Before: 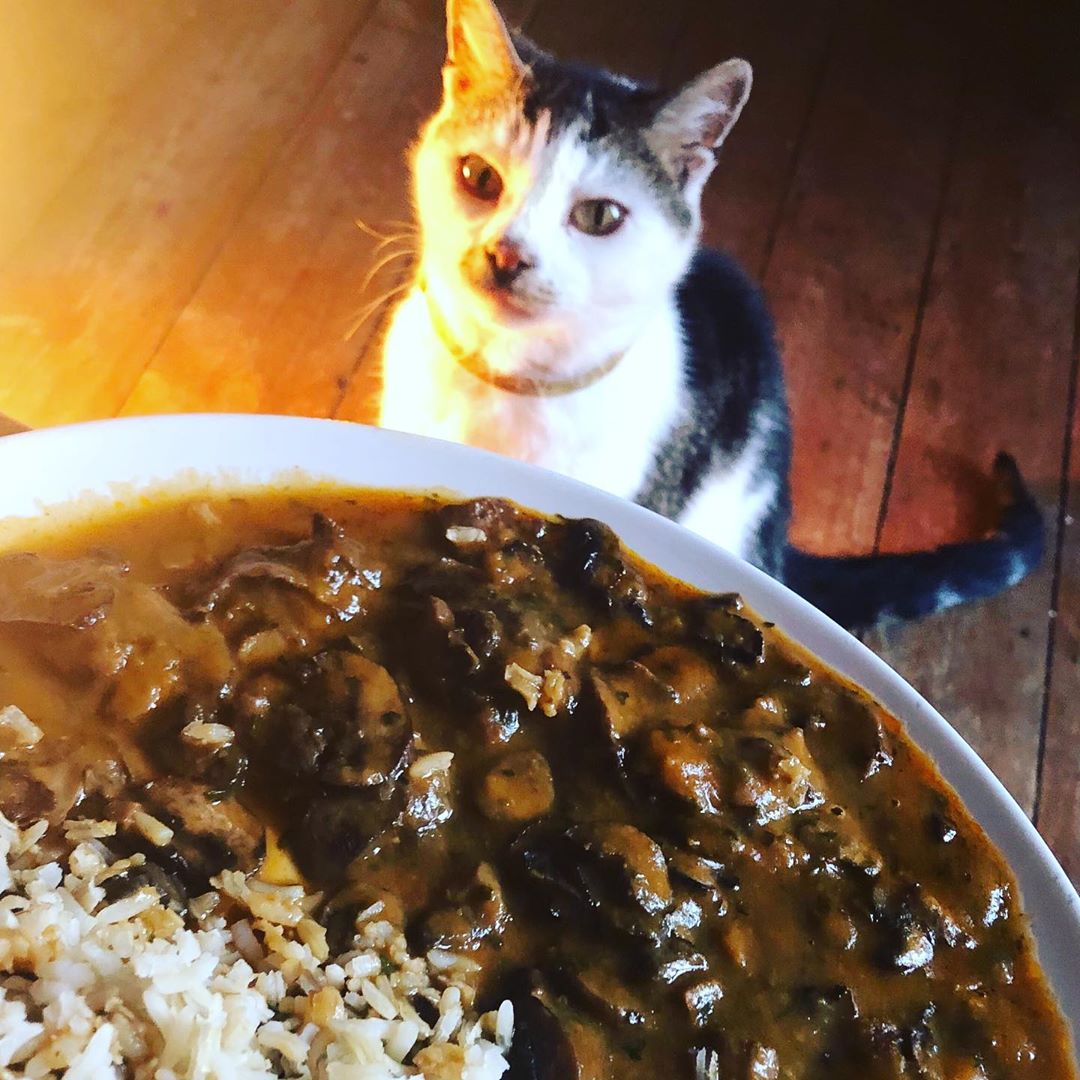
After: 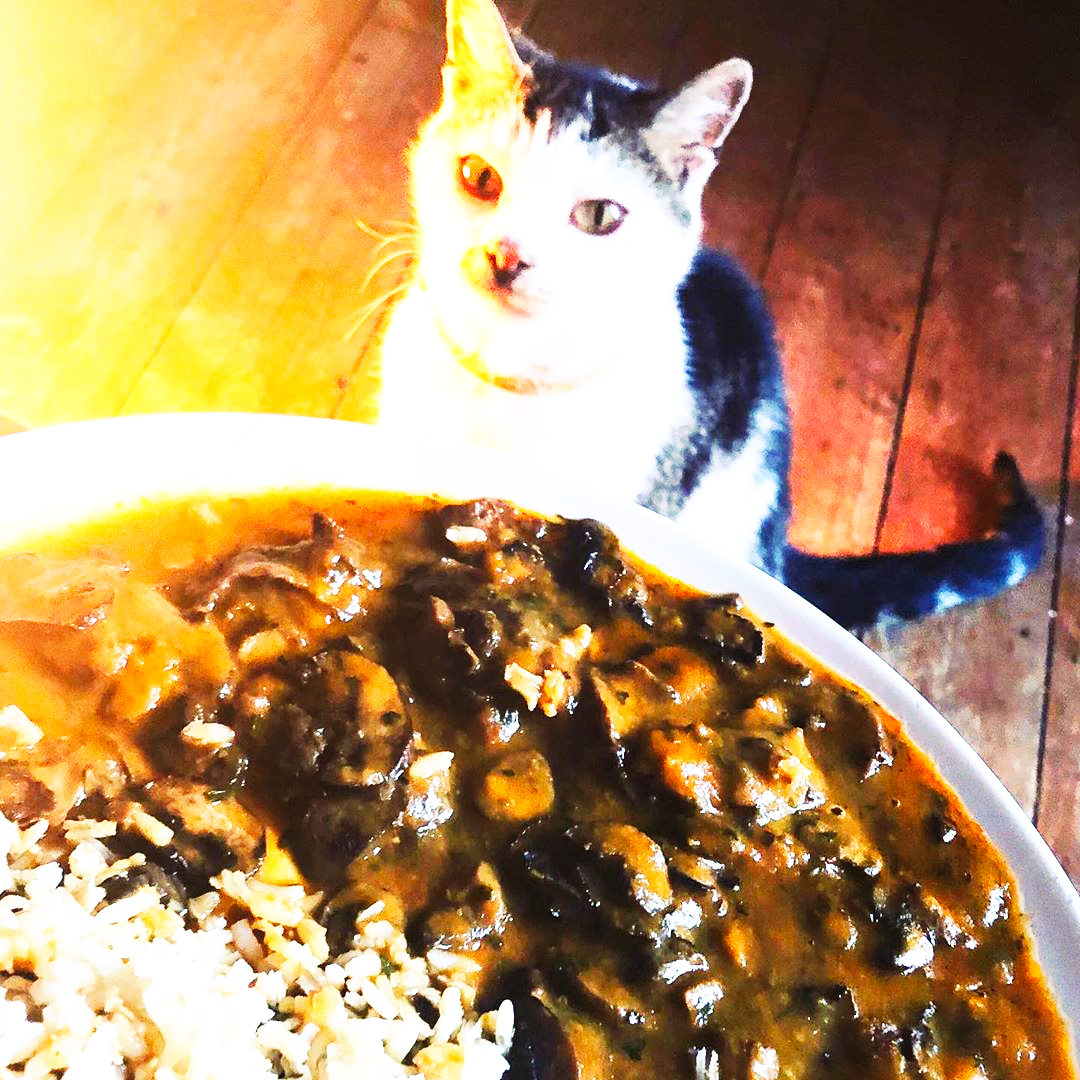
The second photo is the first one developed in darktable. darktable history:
exposure: exposure 0.376 EV, compensate highlight preservation false
contrast brightness saturation: contrast 0.05, brightness 0.06, saturation 0.01
base curve: curves: ch0 [(0, 0) (0.007, 0.004) (0.027, 0.03) (0.046, 0.07) (0.207, 0.54) (0.442, 0.872) (0.673, 0.972) (1, 1)], preserve colors none
